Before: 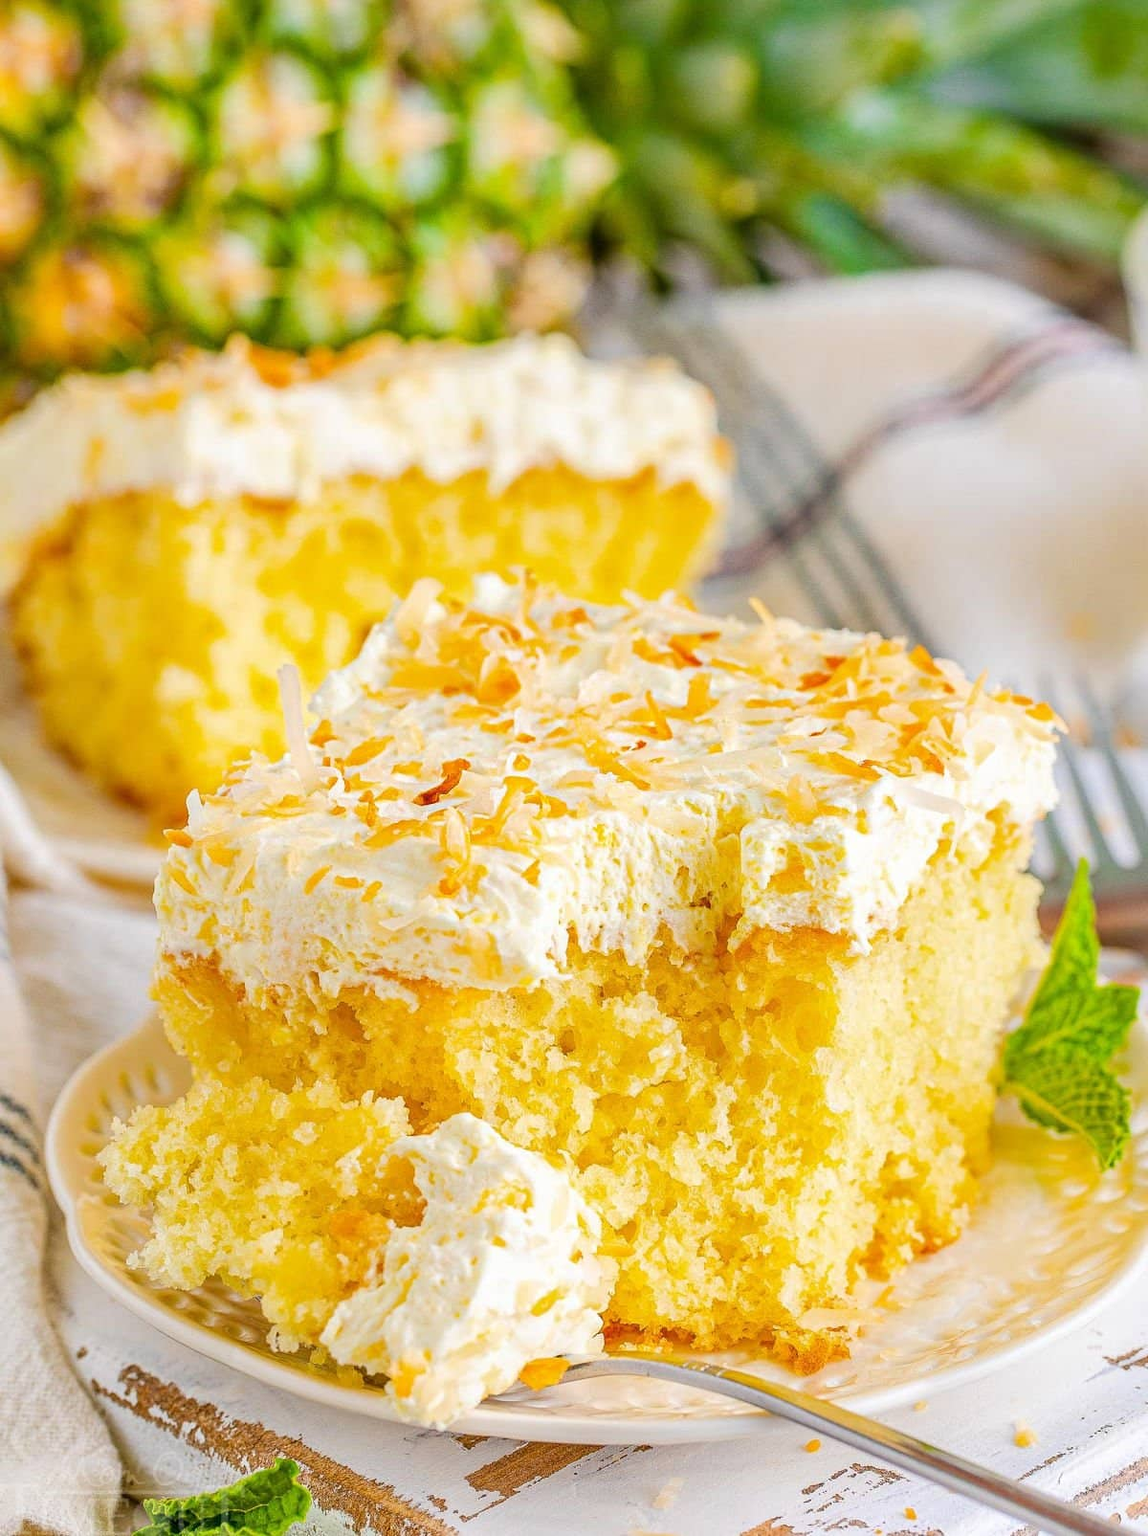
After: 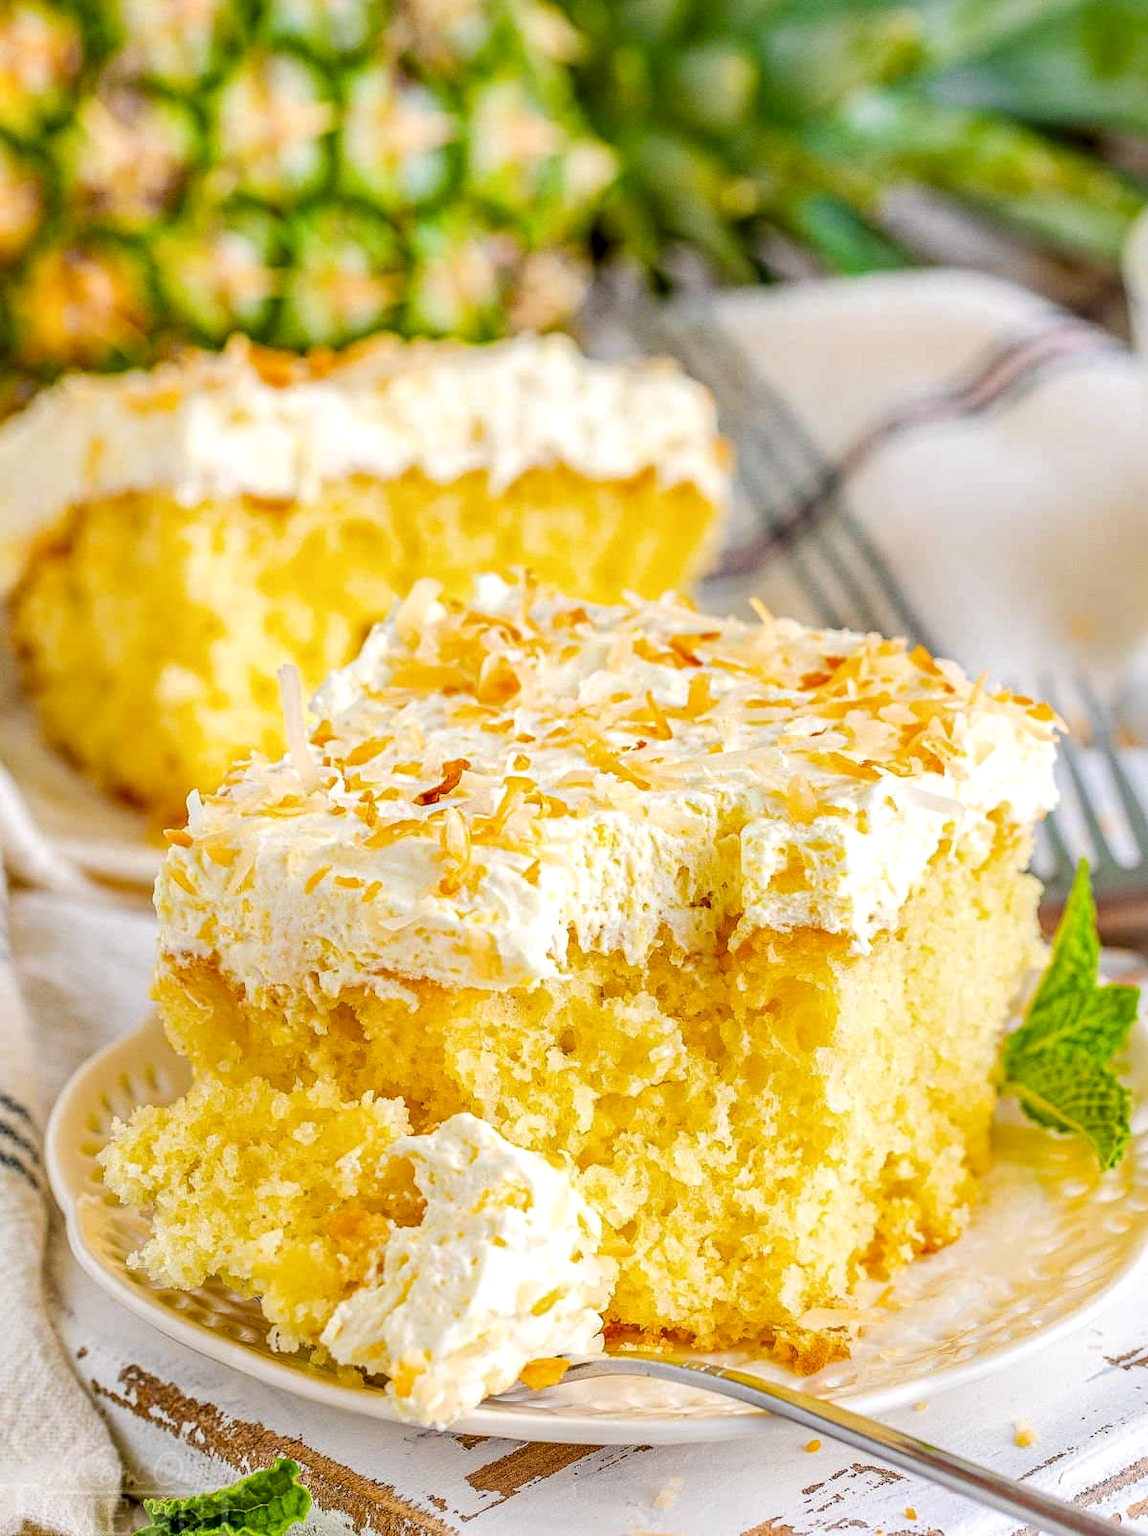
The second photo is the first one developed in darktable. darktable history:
local contrast: highlights 28%, shadows 77%, midtone range 0.75
